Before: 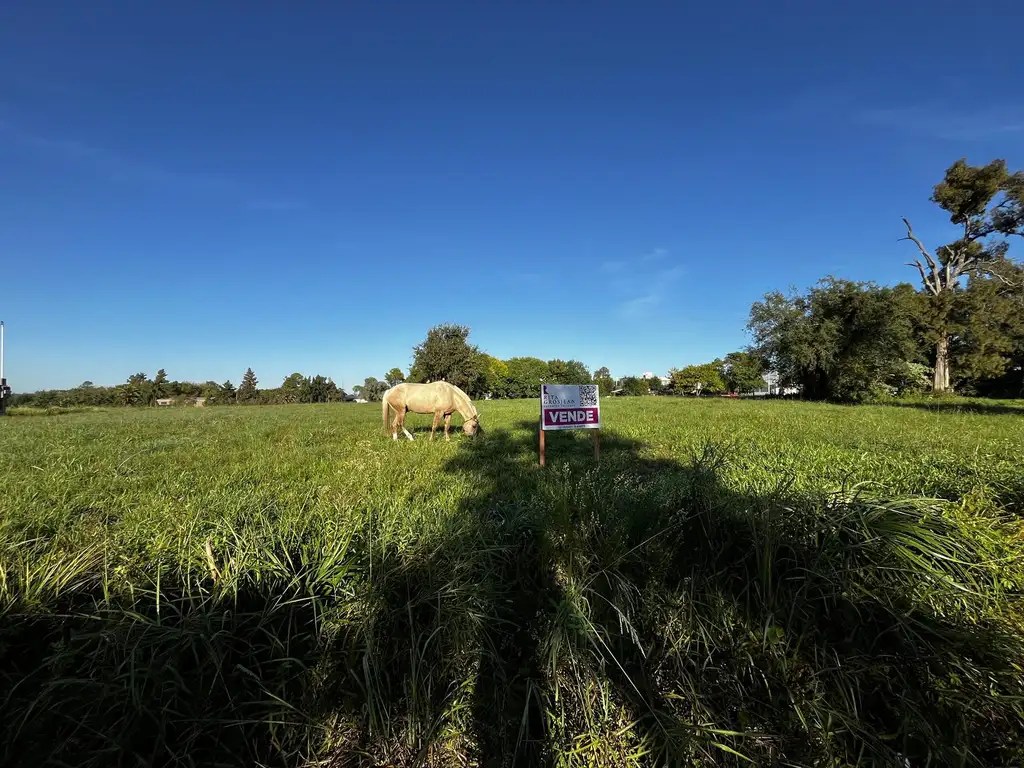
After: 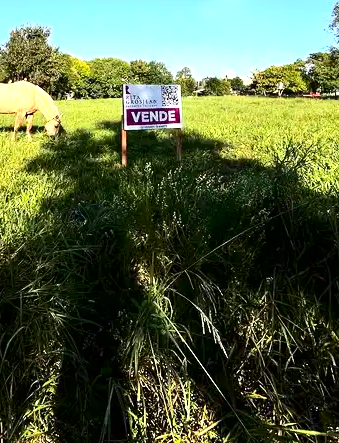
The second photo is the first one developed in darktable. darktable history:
exposure: black level correction 0.001, exposure 1.116 EV, compensate highlight preservation false
crop: left 40.878%, top 39.176%, right 25.993%, bottom 3.081%
color correction: highlights a* 0.816, highlights b* 2.78, saturation 1.1
contrast brightness saturation: contrast 0.28
